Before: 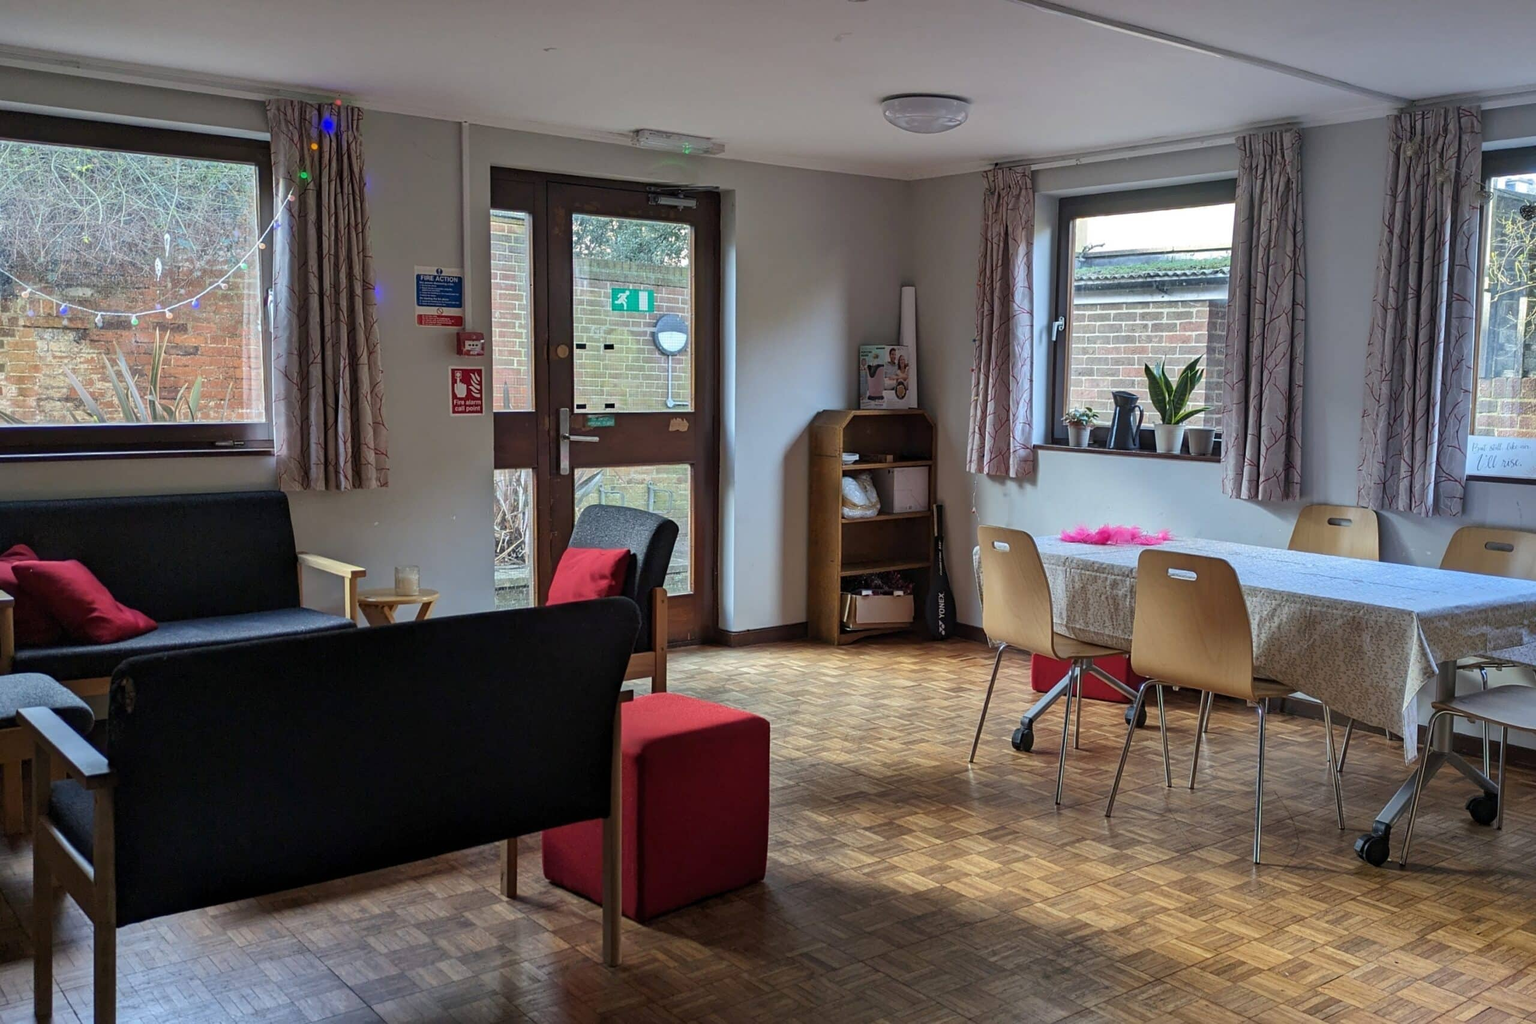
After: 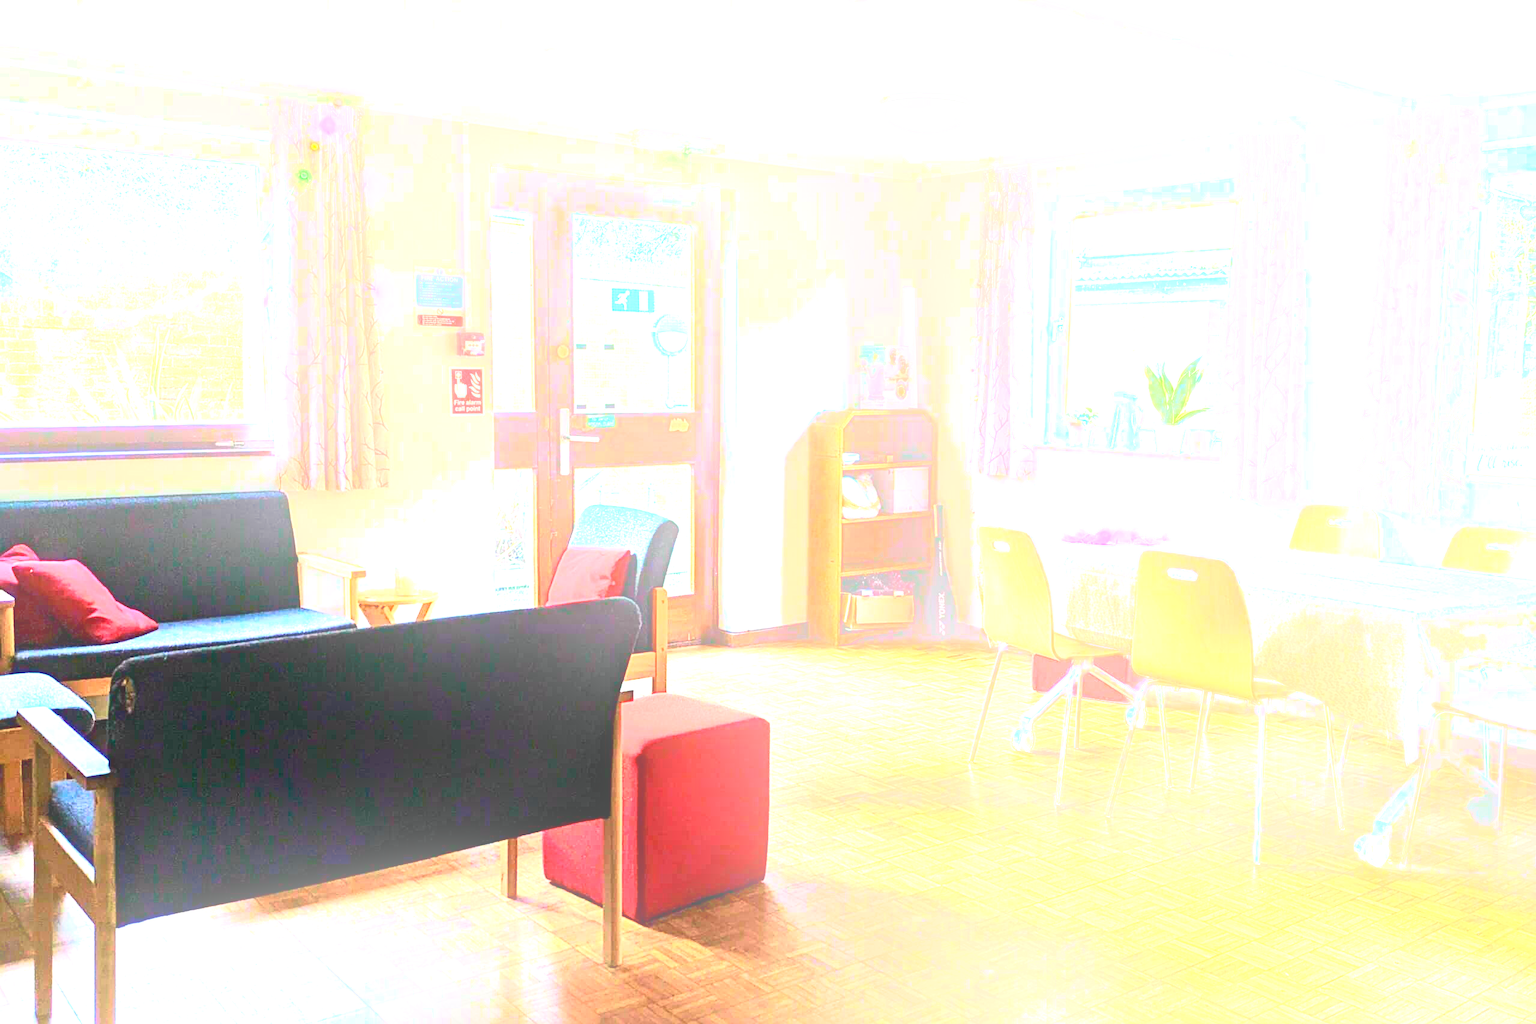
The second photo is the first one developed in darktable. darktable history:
velvia: on, module defaults
tone equalizer: -8 EV 0.001 EV, -7 EV -0.002 EV, -6 EV 0.002 EV, -5 EV -0.03 EV, -4 EV -0.116 EV, -3 EV -0.169 EV, -2 EV 0.24 EV, -1 EV 0.702 EV, +0 EV 0.493 EV
bloom: size 38%, threshold 95%, strength 30%
sharpen: radius 2.167, amount 0.381, threshold 0
tone curve: curves: ch0 [(0, 0.003) (0.044, 0.032) (0.12, 0.089) (0.19, 0.164) (0.269, 0.269) (0.473, 0.533) (0.595, 0.695) (0.718, 0.823) (0.855, 0.931) (1, 0.982)]; ch1 [(0, 0) (0.243, 0.245) (0.427, 0.387) (0.493, 0.481) (0.501, 0.5) (0.521, 0.528) (0.554, 0.586) (0.607, 0.655) (0.671, 0.735) (0.796, 0.85) (1, 1)]; ch2 [(0, 0) (0.249, 0.216) (0.357, 0.317) (0.448, 0.432) (0.478, 0.492) (0.498, 0.499) (0.517, 0.519) (0.537, 0.57) (0.569, 0.623) (0.61, 0.663) (0.706, 0.75) (0.808, 0.809) (0.991, 0.968)], color space Lab, independent channels, preserve colors none
exposure: black level correction 0.001, exposure 2.607 EV, compensate exposure bias true, compensate highlight preservation false
